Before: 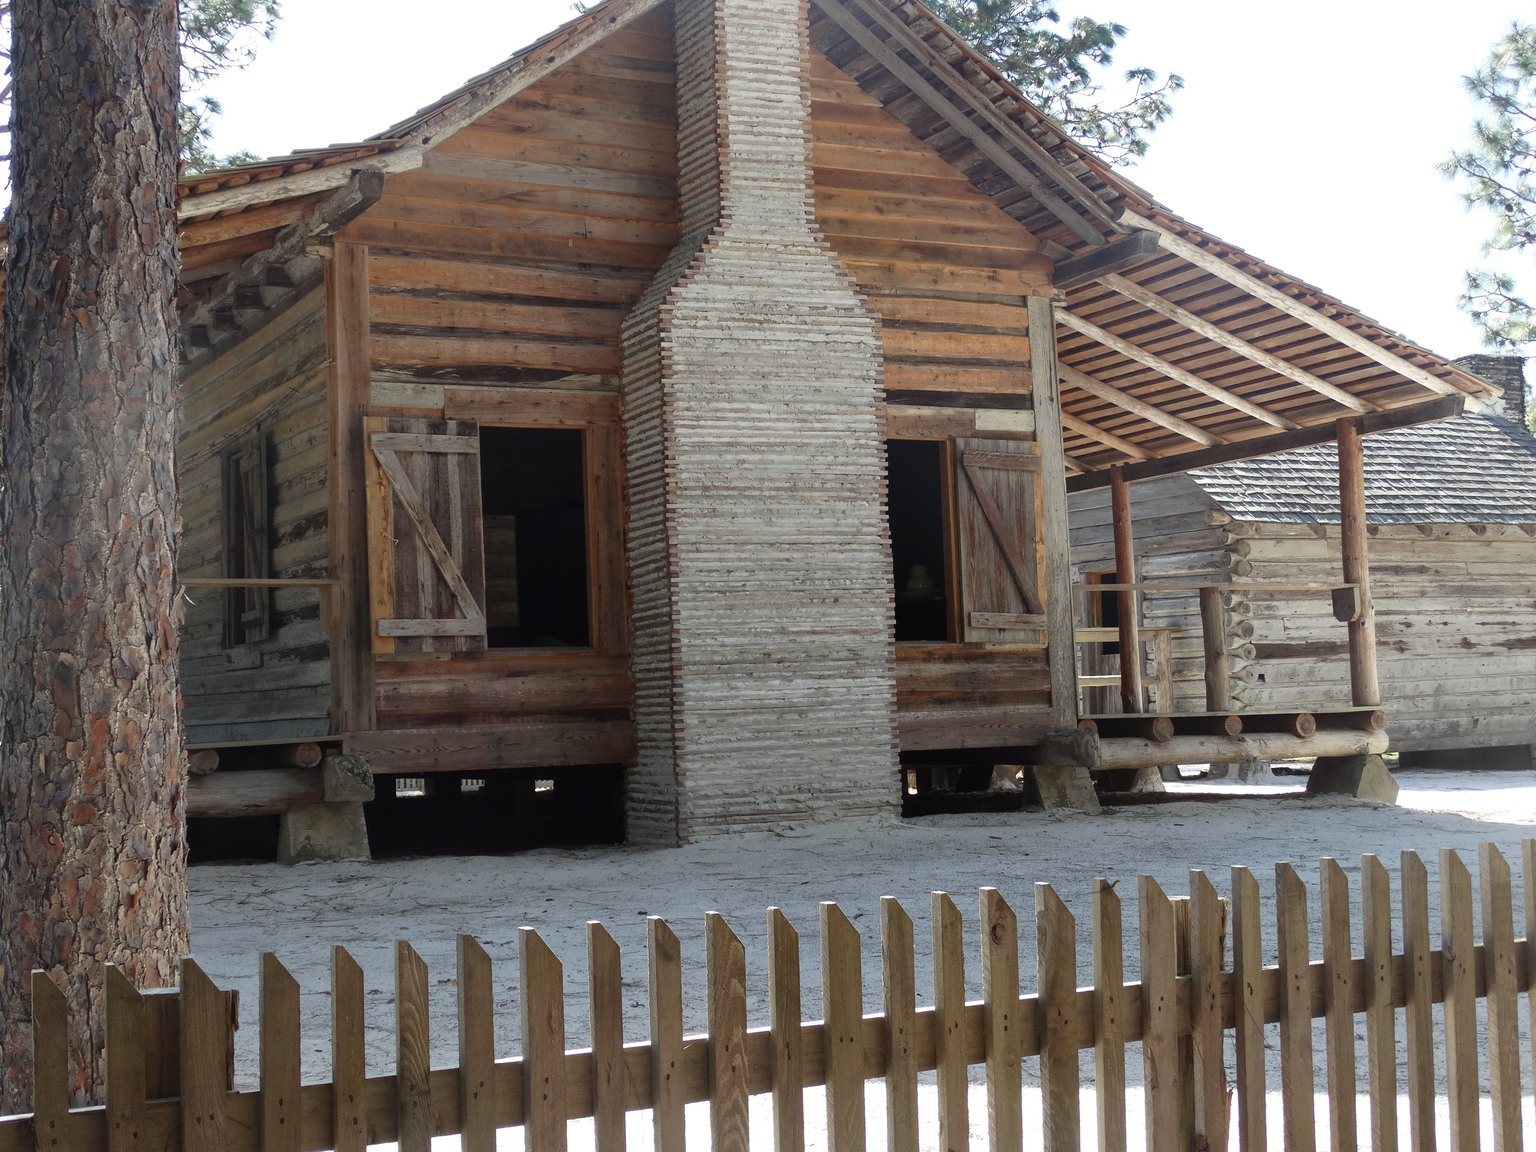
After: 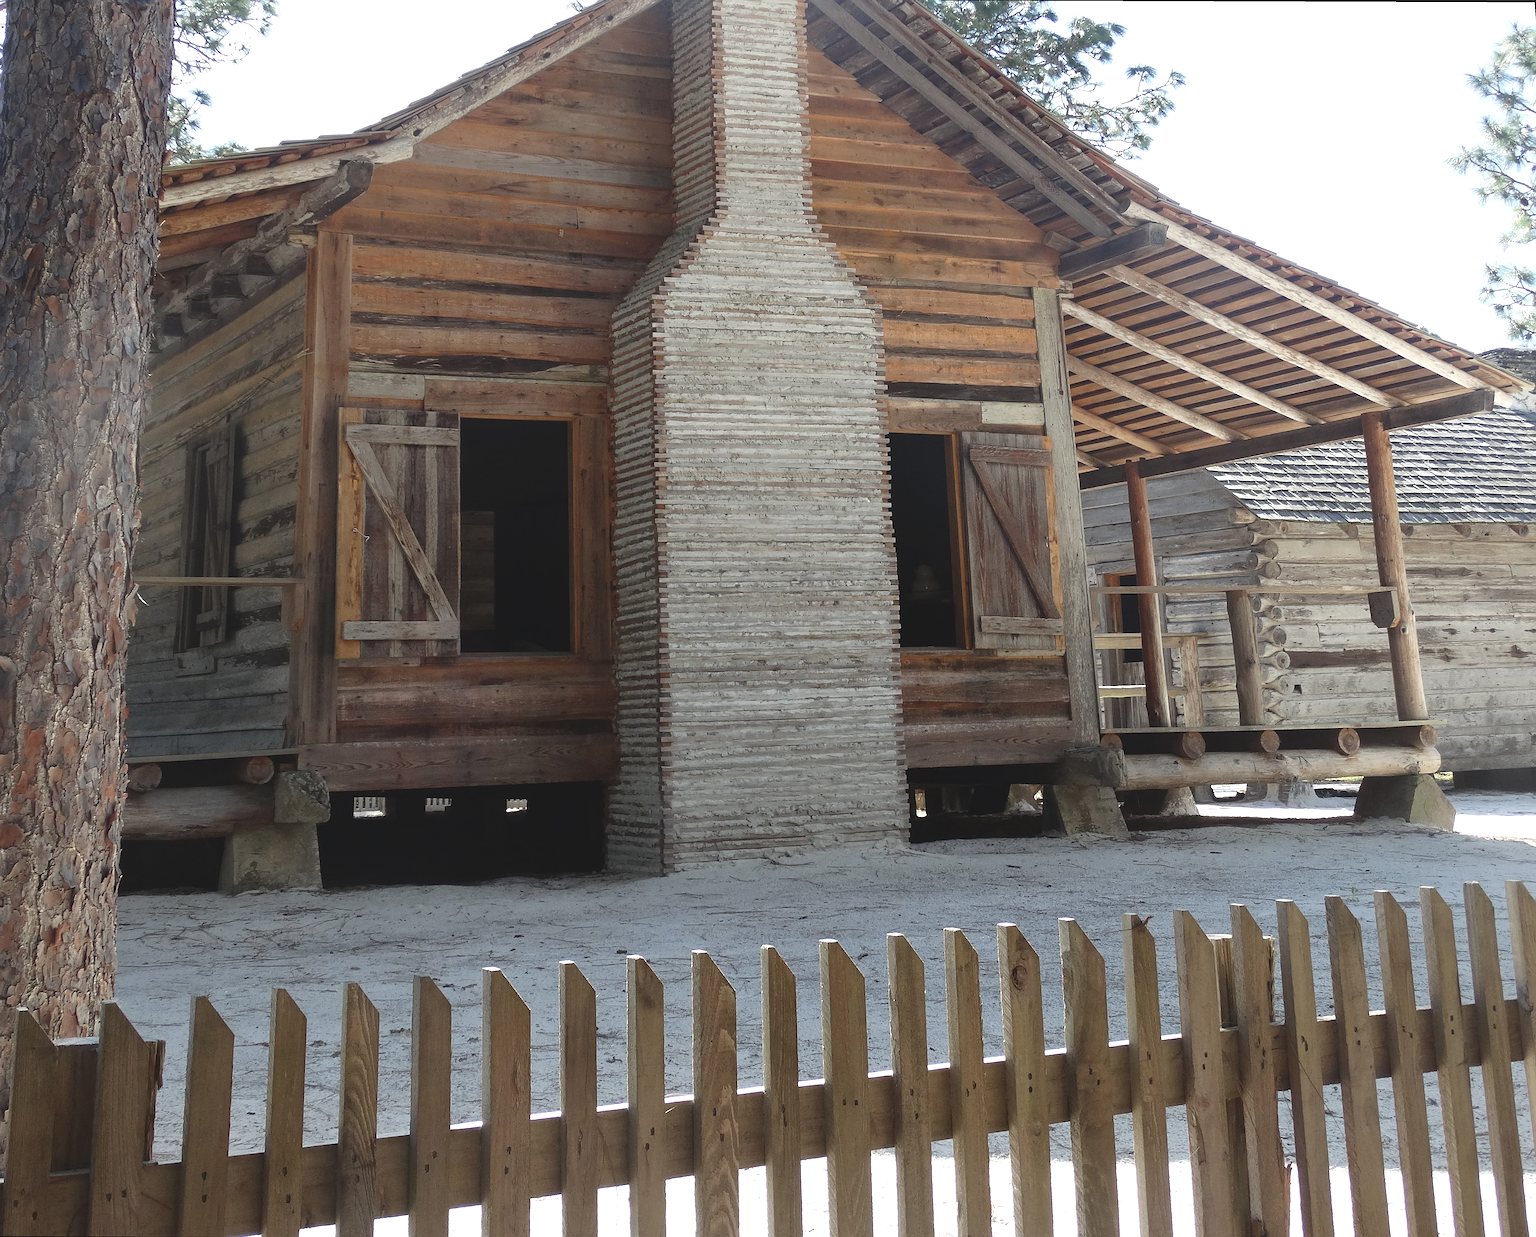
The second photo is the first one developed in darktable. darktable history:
vibrance: on, module defaults
rotate and perspective: rotation 0.215°, lens shift (vertical) -0.139, crop left 0.069, crop right 0.939, crop top 0.002, crop bottom 0.996
sharpen: on, module defaults
shadows and highlights: shadows -10, white point adjustment 1.5, highlights 10
exposure: black level correction -0.008, exposure 0.067 EV, compensate highlight preservation false
